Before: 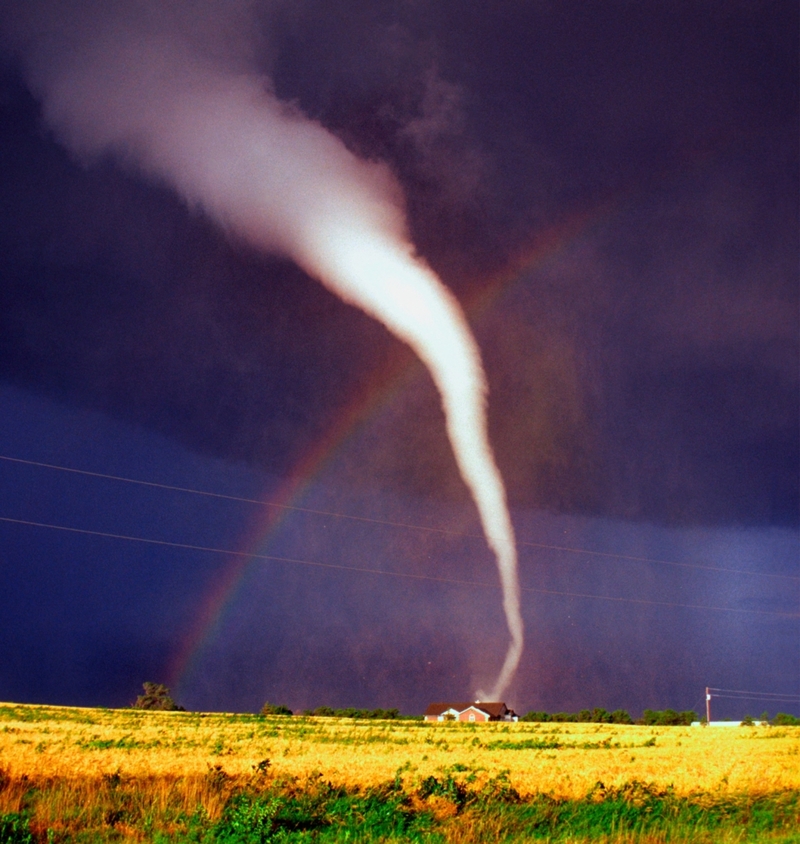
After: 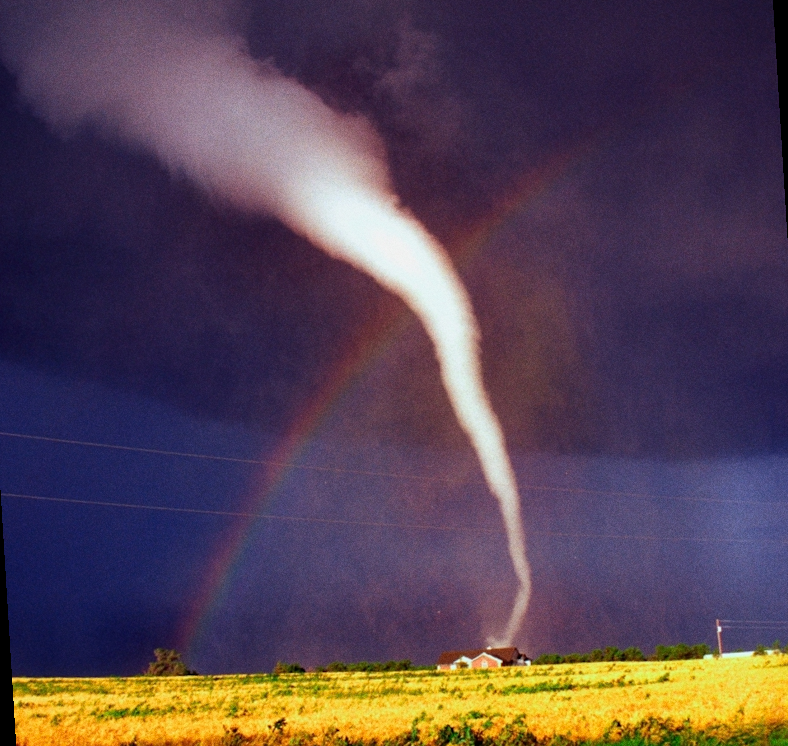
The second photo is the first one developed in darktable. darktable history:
rotate and perspective: rotation -3.52°, crop left 0.036, crop right 0.964, crop top 0.081, crop bottom 0.919
grain: coarseness 0.47 ISO
